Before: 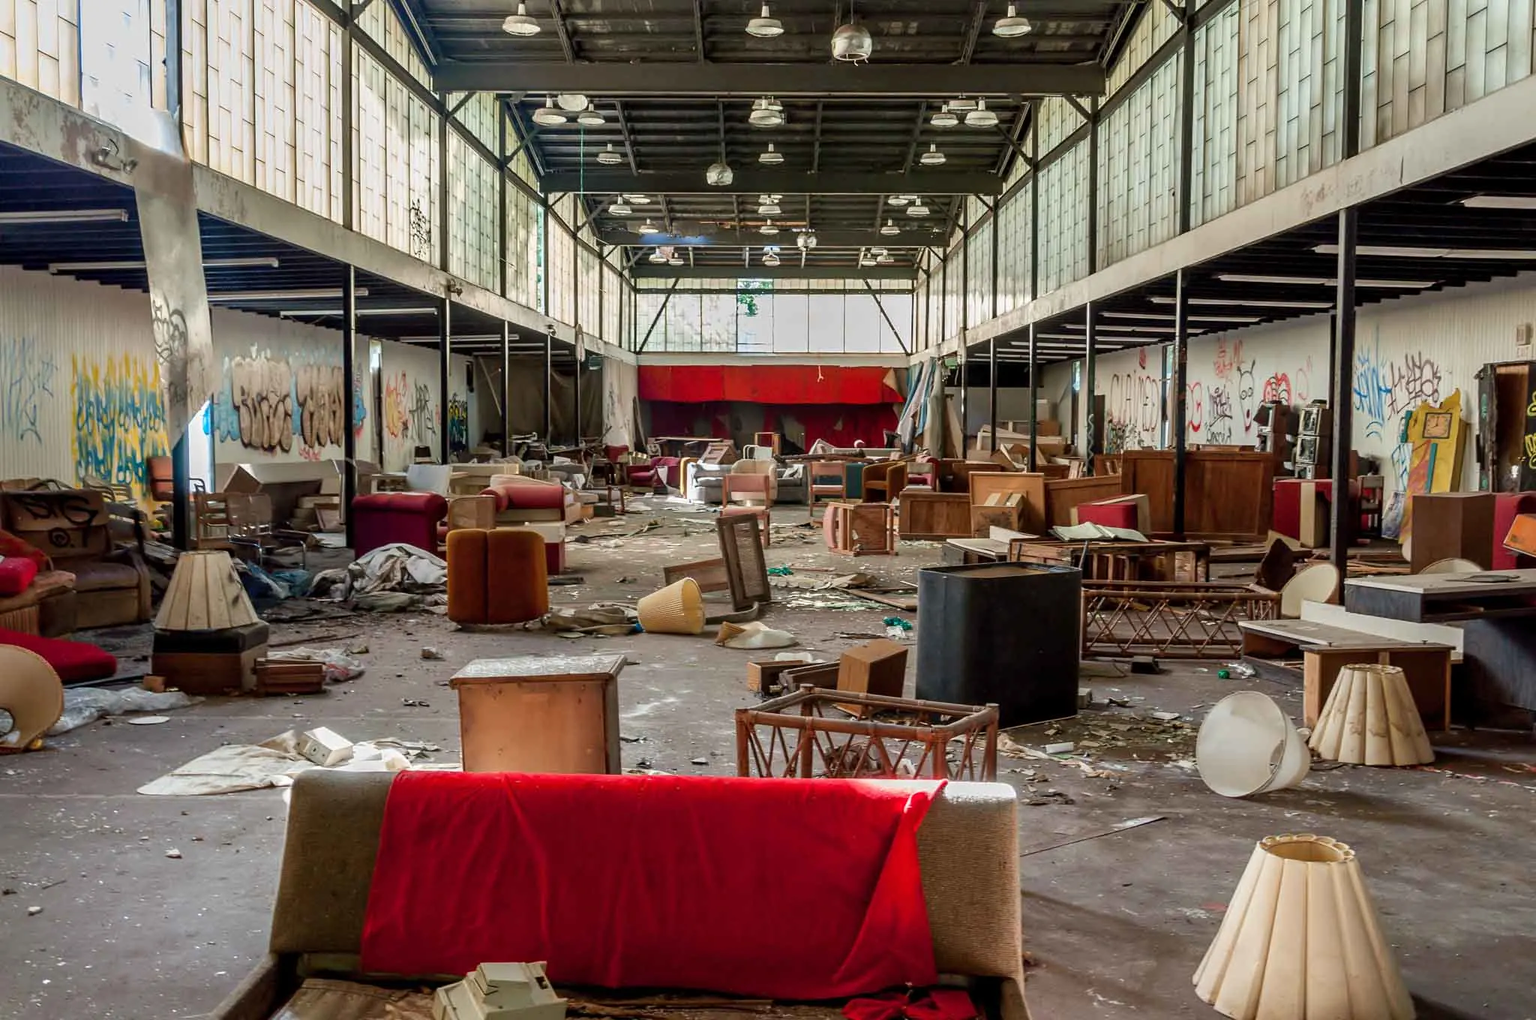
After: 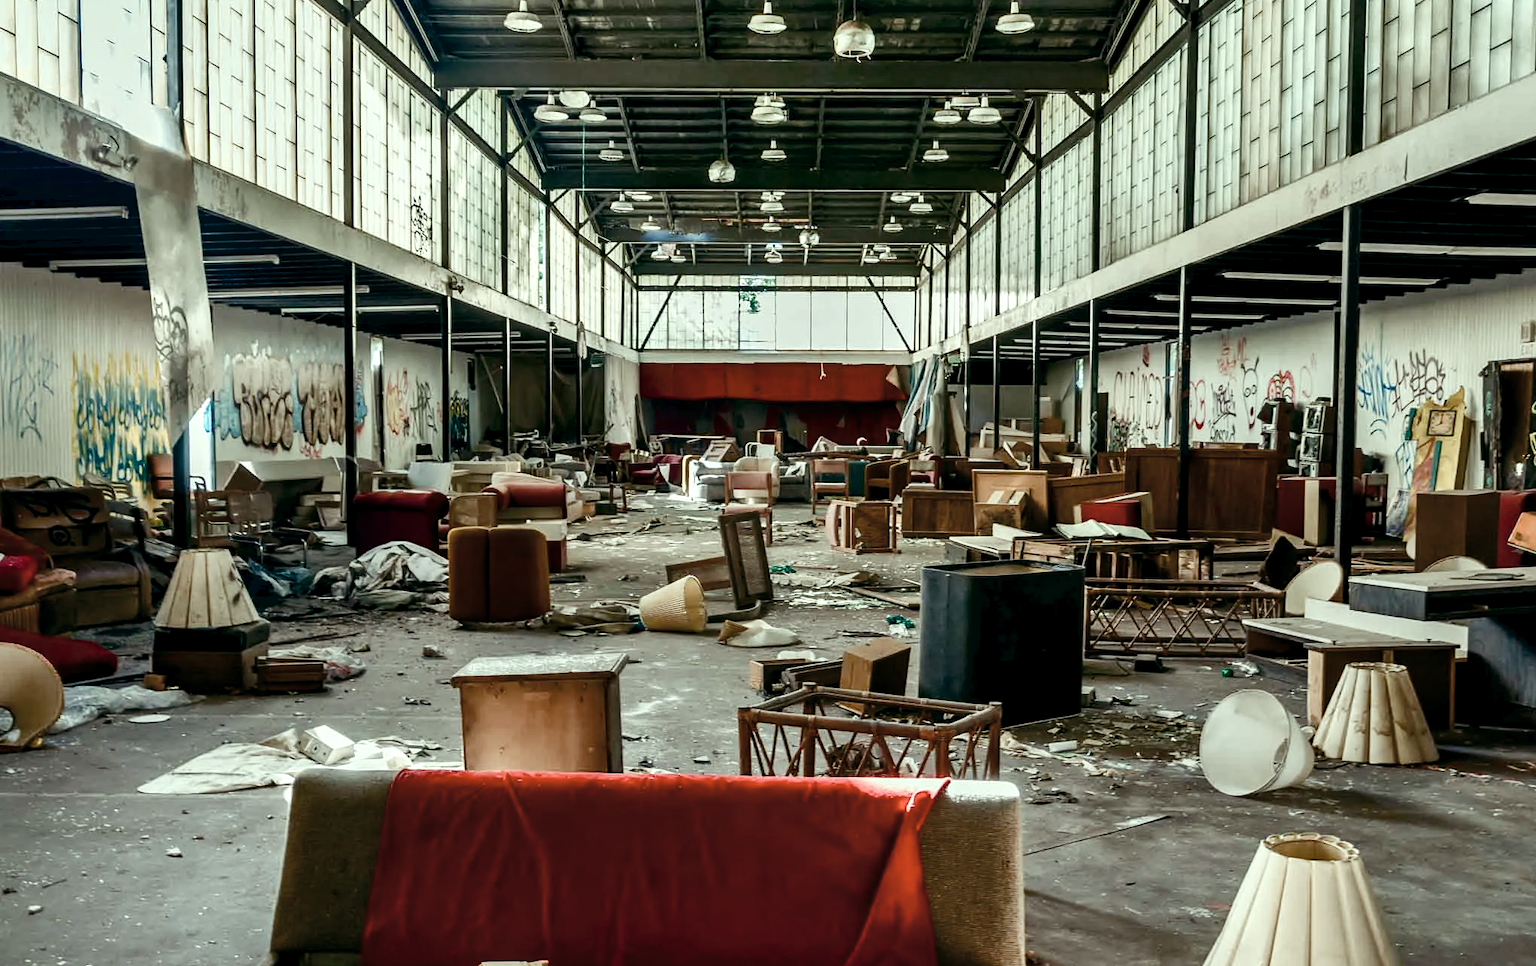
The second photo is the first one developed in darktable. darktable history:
shadows and highlights: soften with gaussian
color balance rgb: highlights gain › luminance 15.272%, highlights gain › chroma 6.914%, highlights gain › hue 124.89°, global offset › luminance -0.327%, global offset › chroma 0.112%, global offset › hue 166.13°, perceptual saturation grading › global saturation 20%, perceptual saturation grading › highlights -49.608%, perceptual saturation grading › shadows 23.959%, saturation formula JzAzBz (2021)
tone curve: curves: ch0 [(0, 0) (0.08, 0.069) (0.4, 0.391) (0.6, 0.609) (0.92, 0.93) (1, 1)], preserve colors none
contrast brightness saturation: contrast 0.1, saturation -0.366
crop: top 0.411%, right 0.255%, bottom 5.086%
